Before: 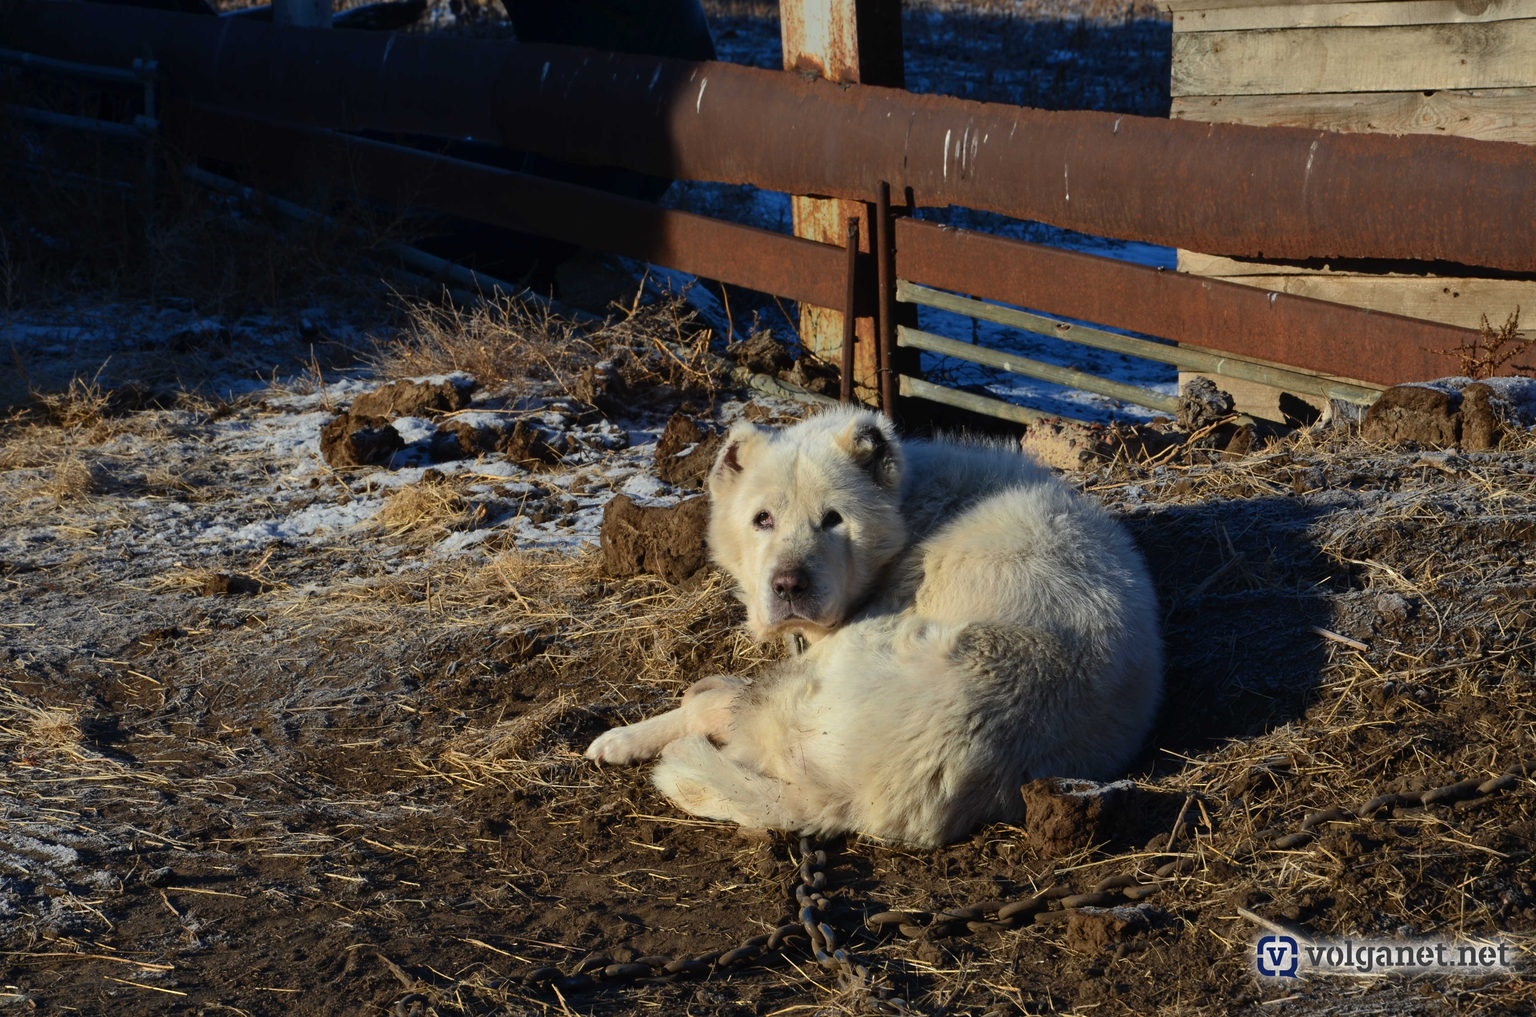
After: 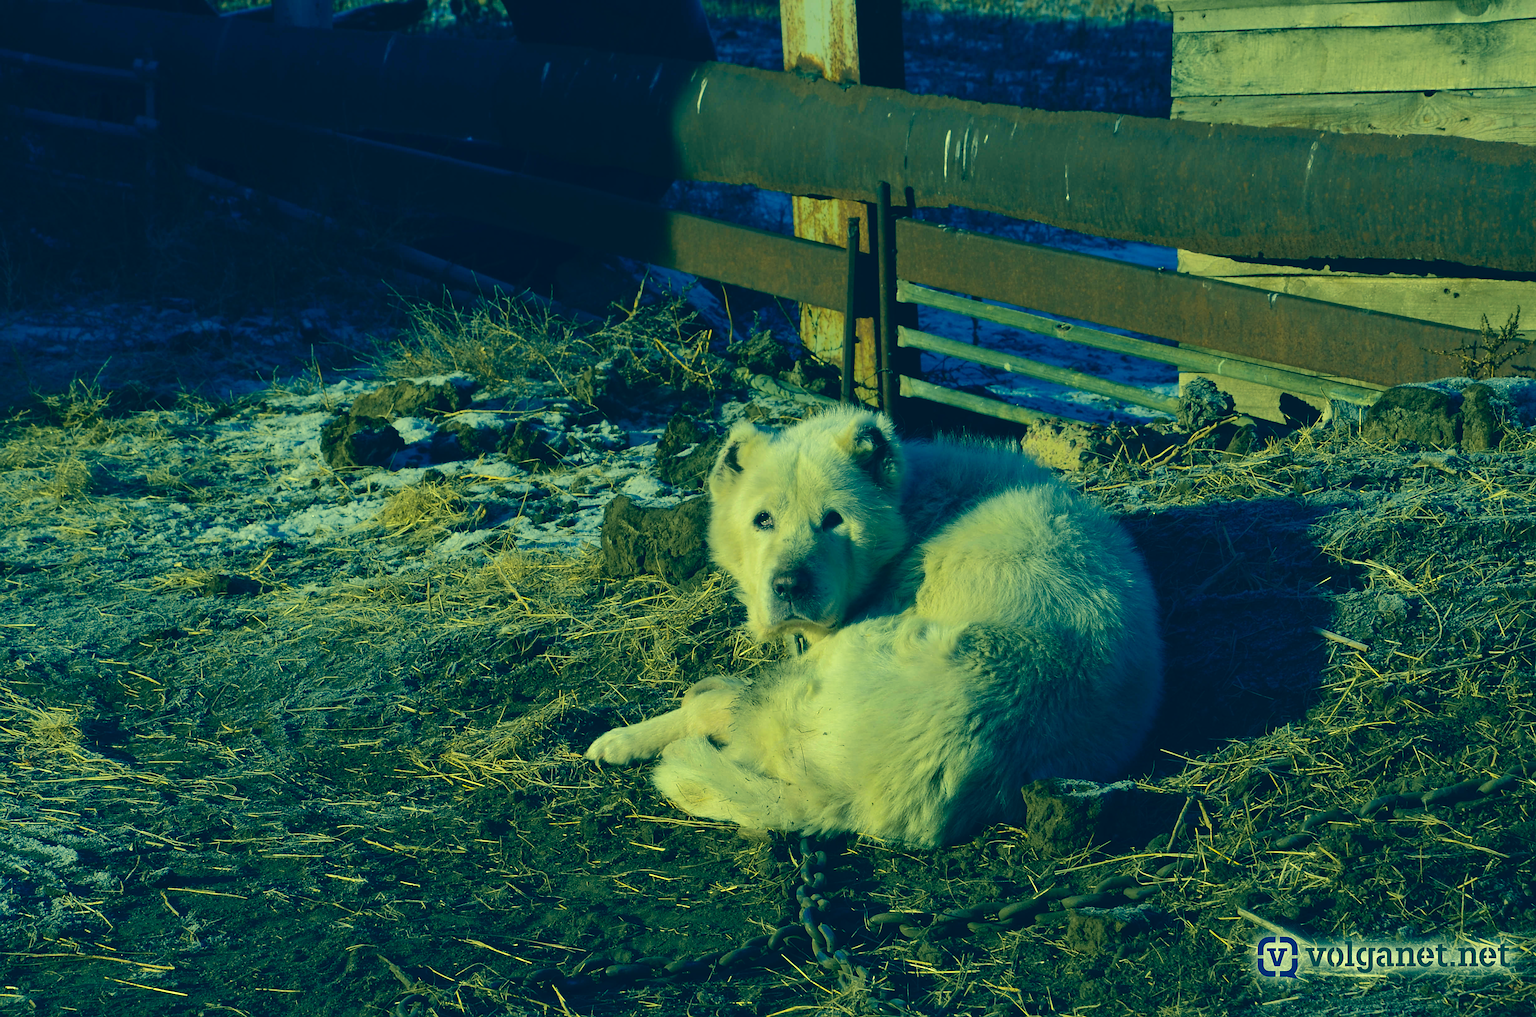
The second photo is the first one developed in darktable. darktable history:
color correction: highlights a* -15.59, highlights b* 39.55, shadows a* -40, shadows b* -26.76
sharpen: on, module defaults
